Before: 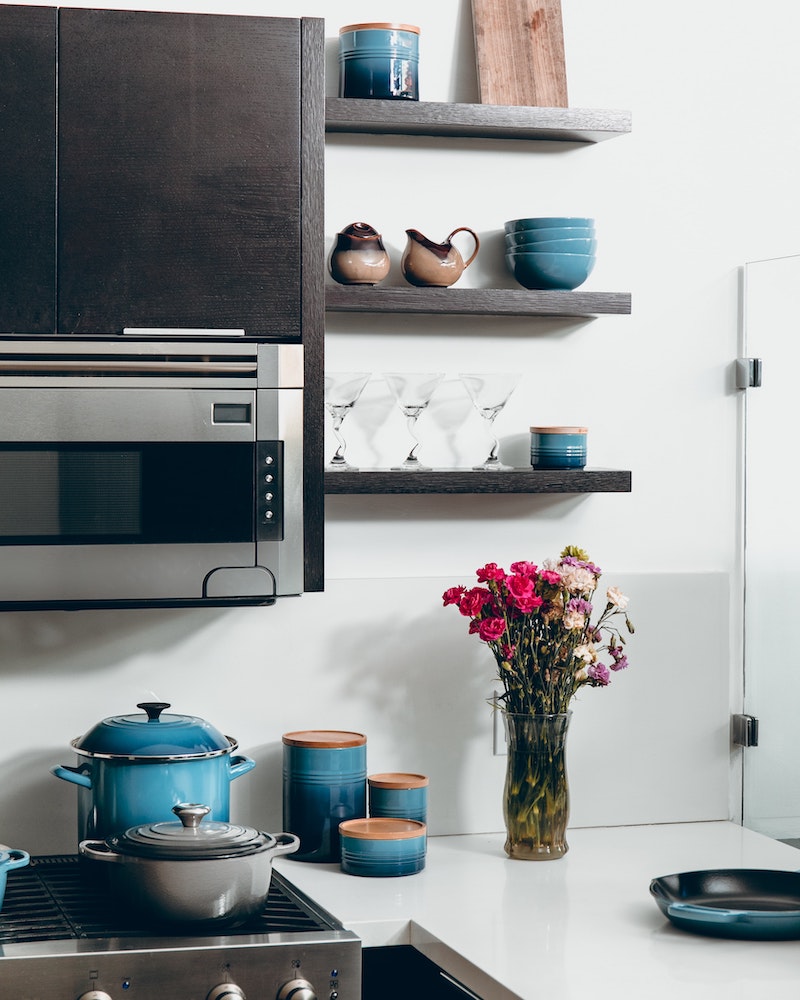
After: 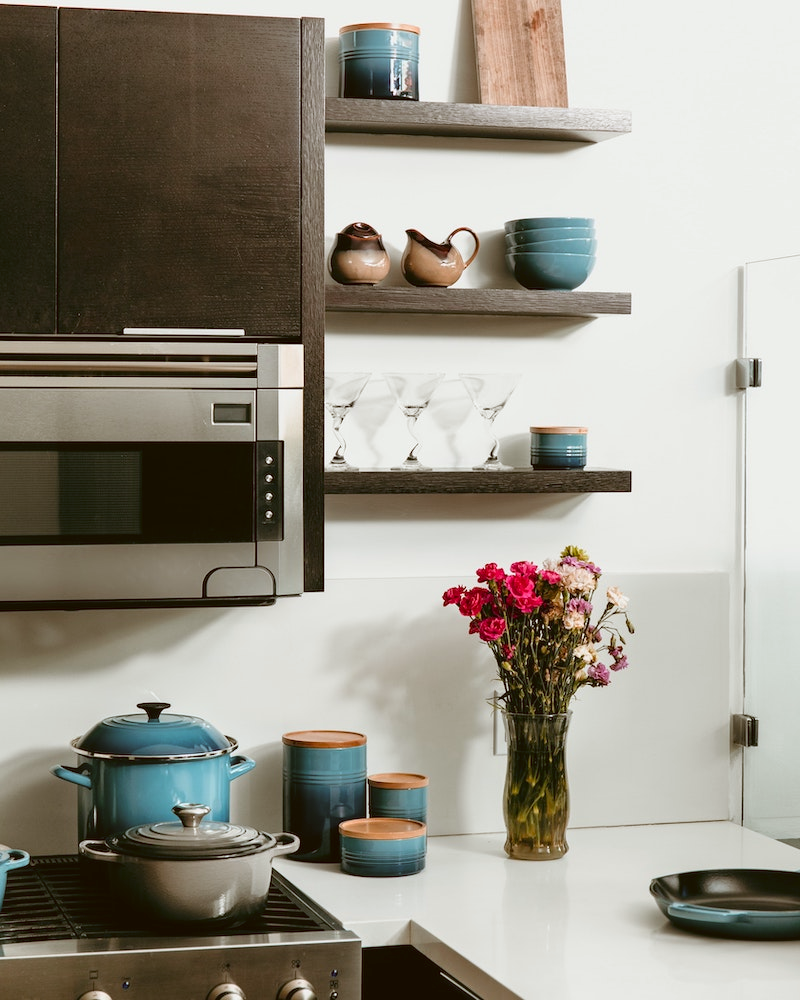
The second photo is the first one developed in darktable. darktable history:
color correction: highlights a* -0.573, highlights b* 0.168, shadows a* 4.31, shadows b* 20.06
